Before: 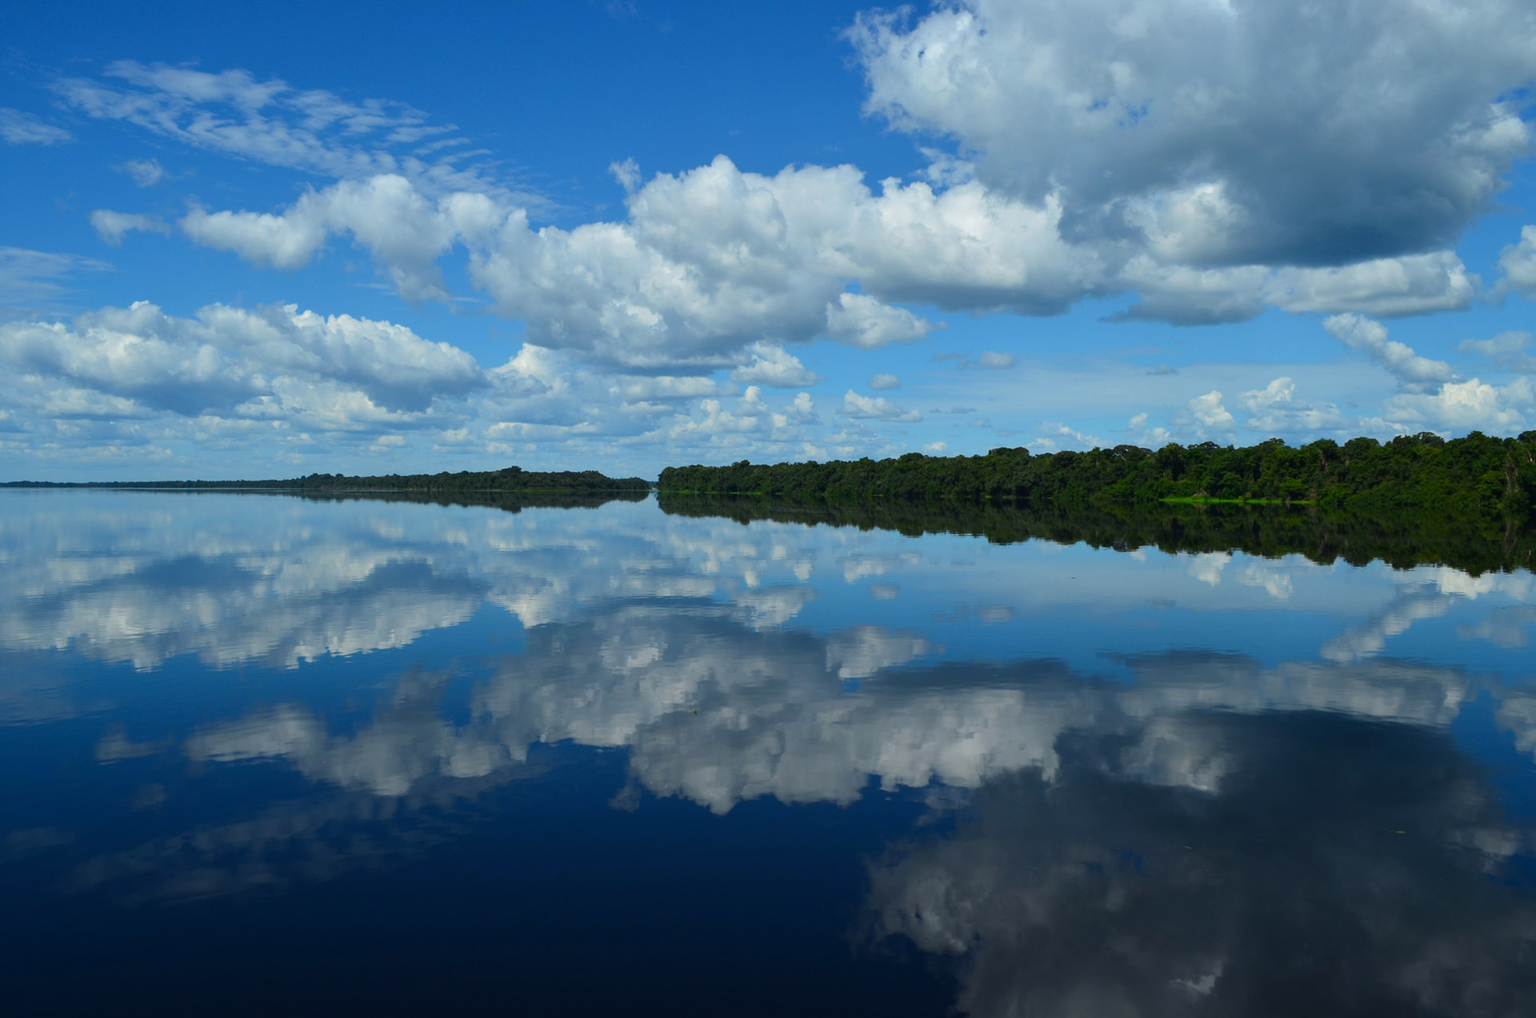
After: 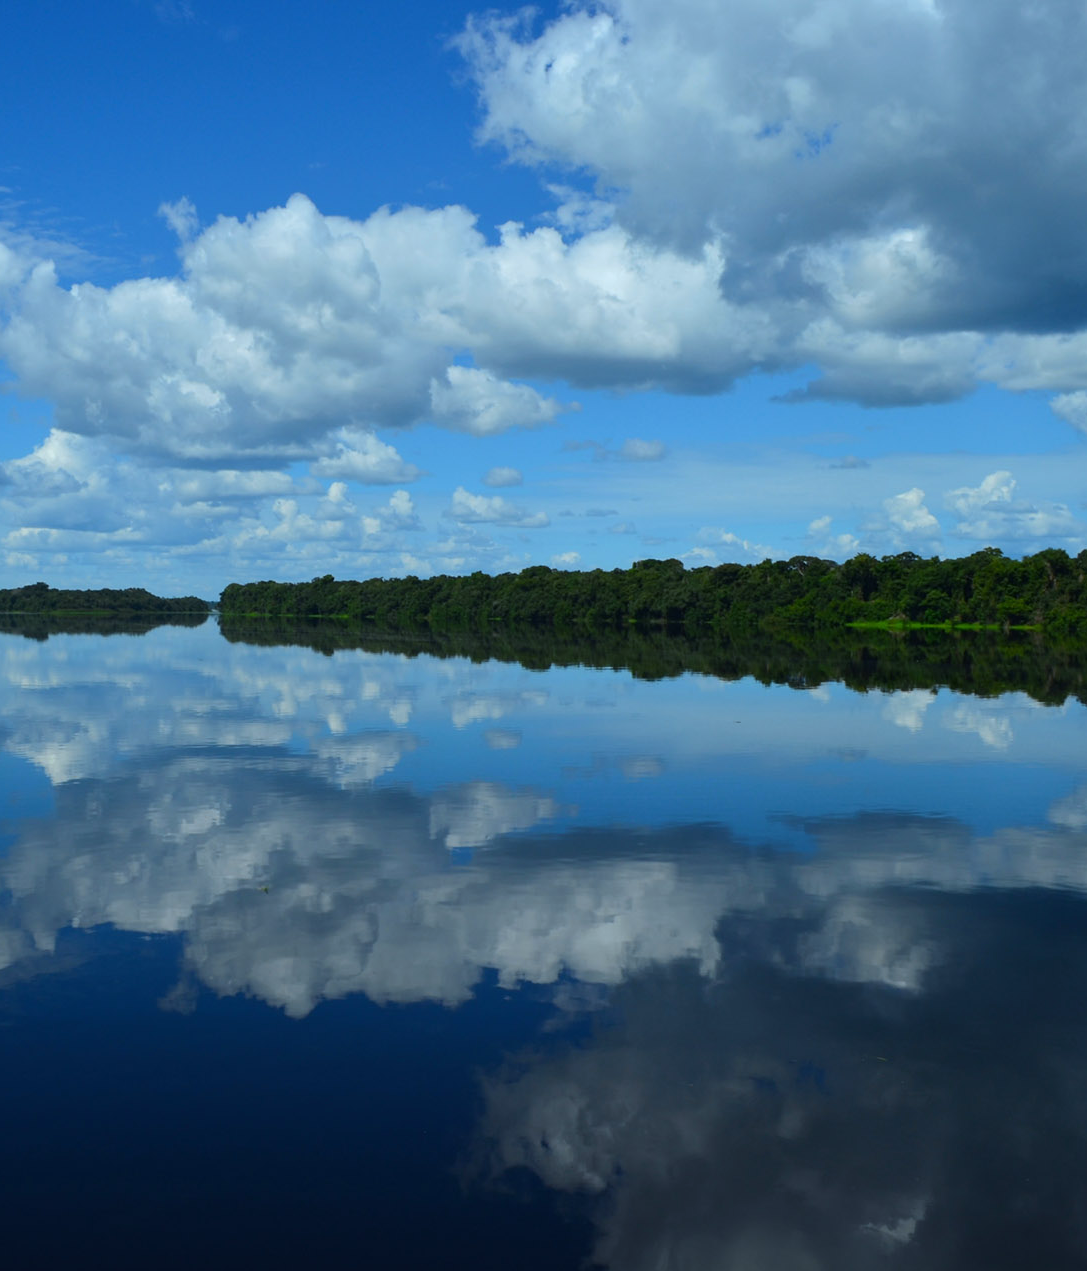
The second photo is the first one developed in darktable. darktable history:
white balance: red 0.925, blue 1.046
crop: left 31.458%, top 0%, right 11.876%
